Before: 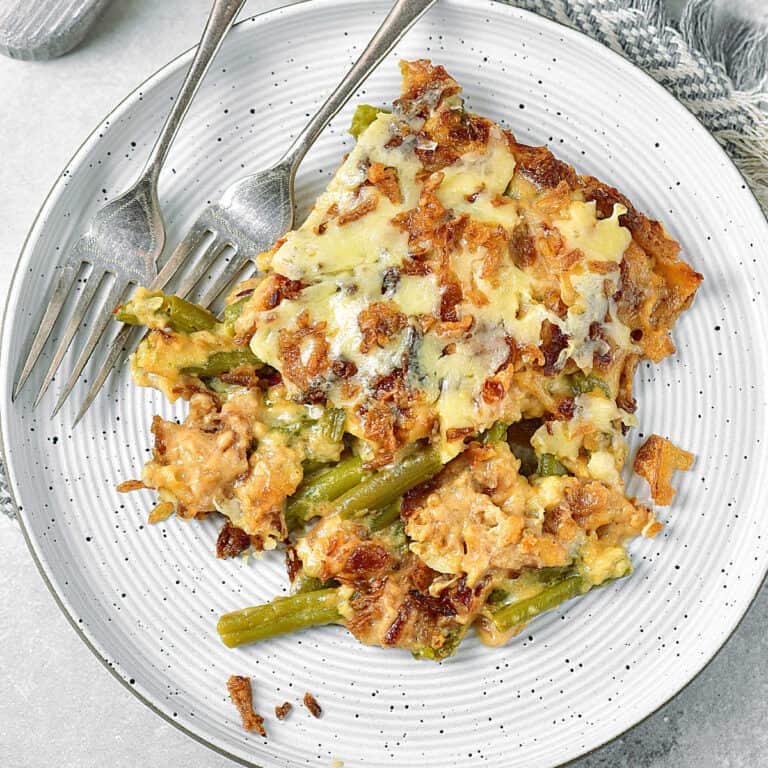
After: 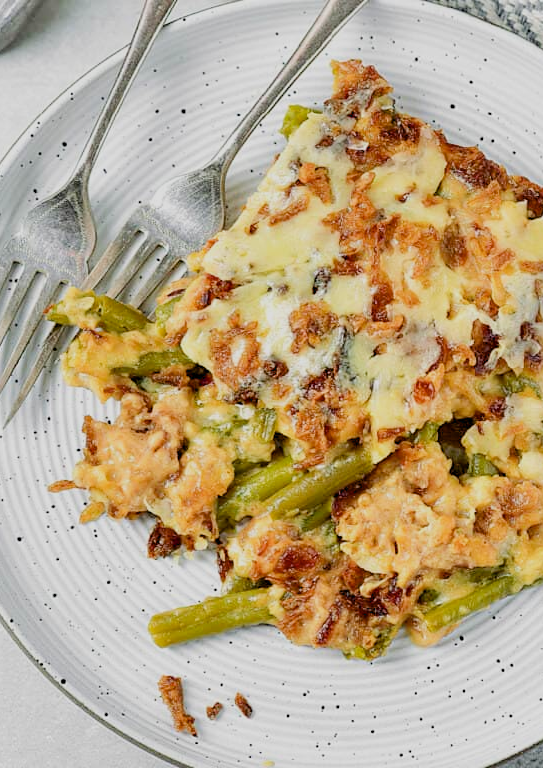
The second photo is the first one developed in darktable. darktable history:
filmic rgb: black relative exposure -7.8 EV, white relative exposure 4.32 EV, hardness 3.88
exposure: black level correction 0.007, exposure 0.157 EV, compensate highlight preservation false
crop and rotate: left 9.018%, right 20.238%
